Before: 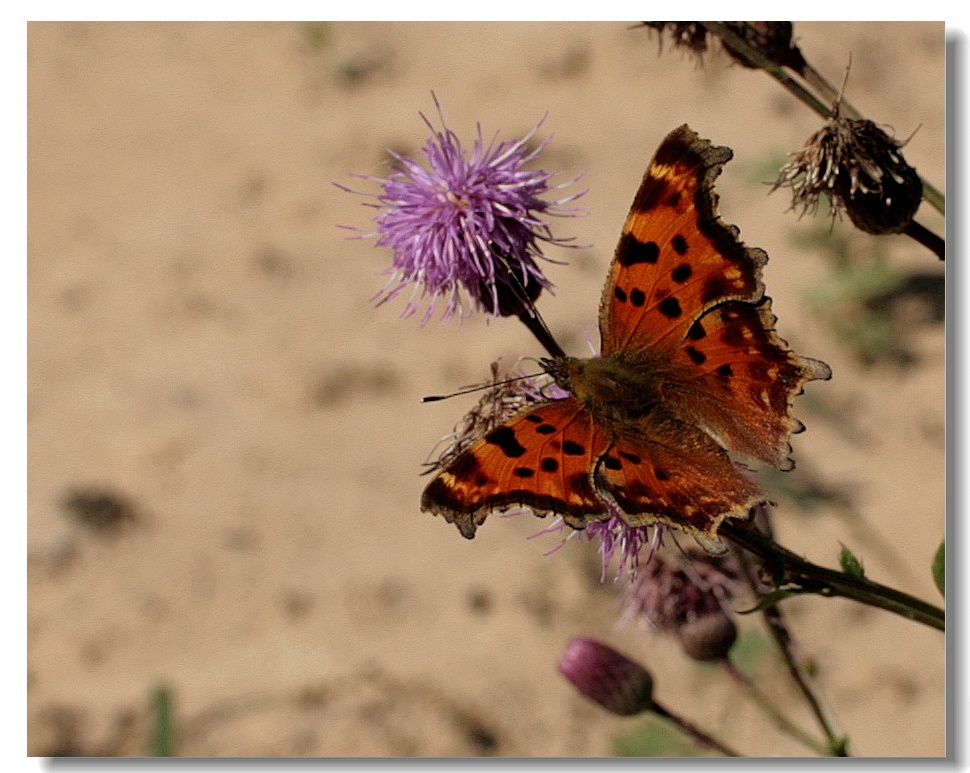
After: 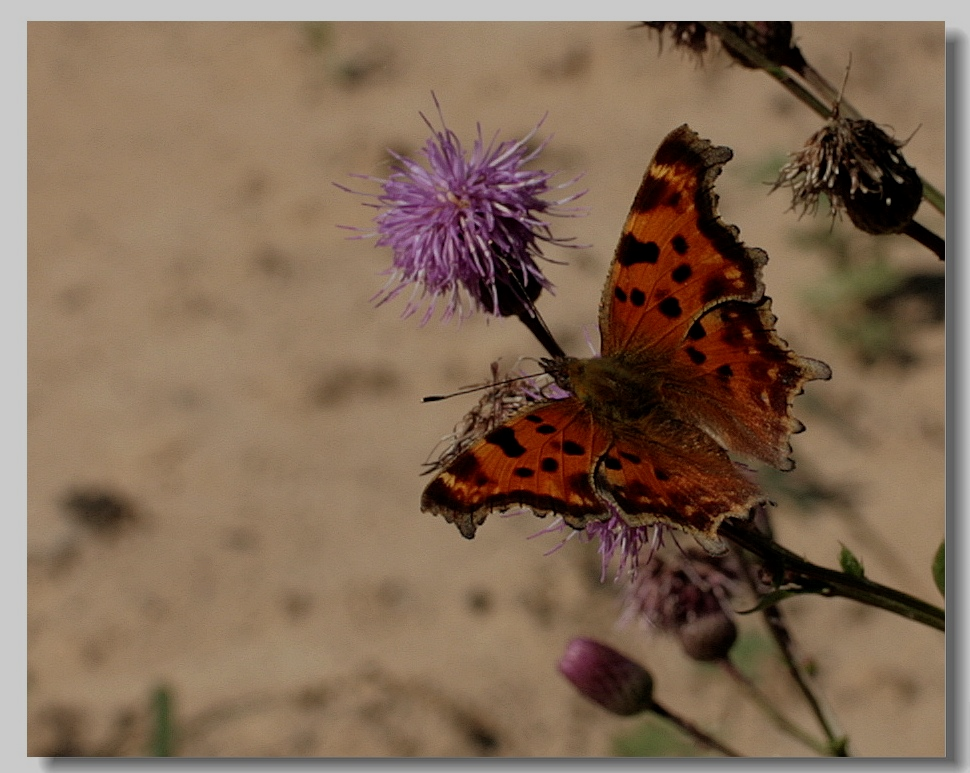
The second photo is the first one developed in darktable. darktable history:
exposure: black level correction 0, exposure -0.764 EV, compensate highlight preservation false
